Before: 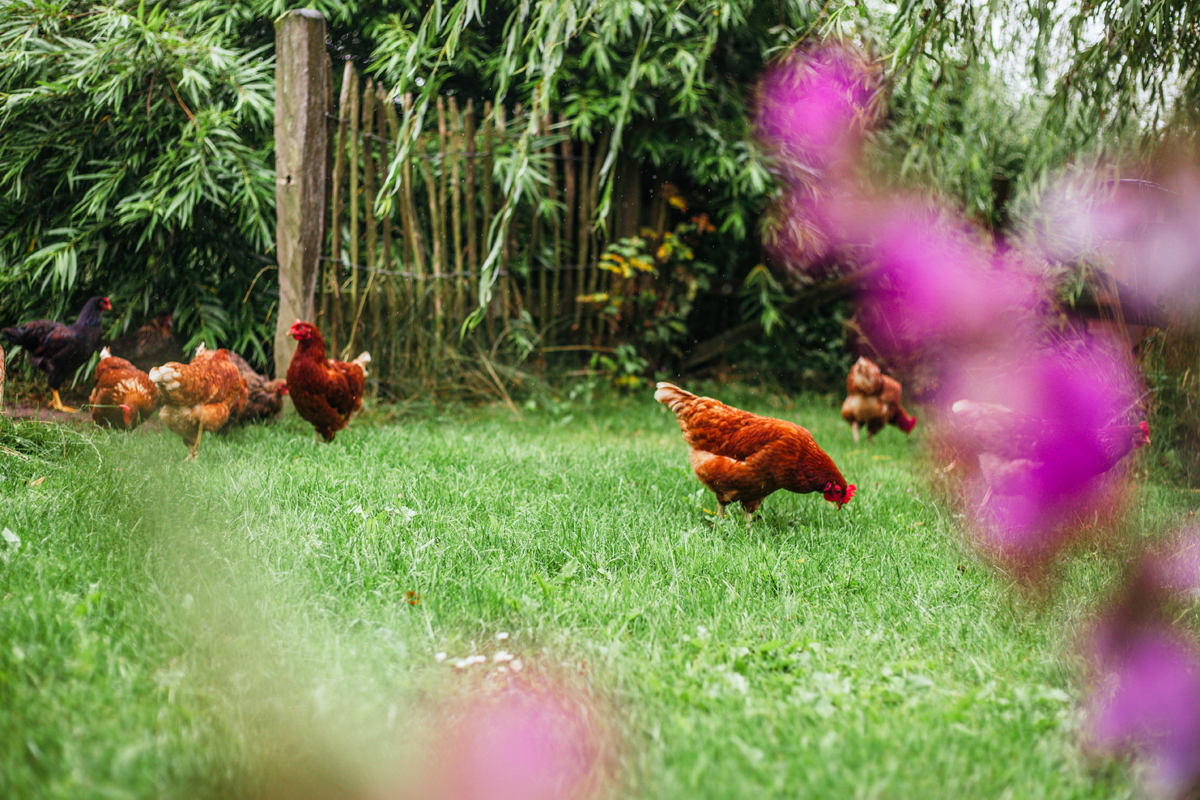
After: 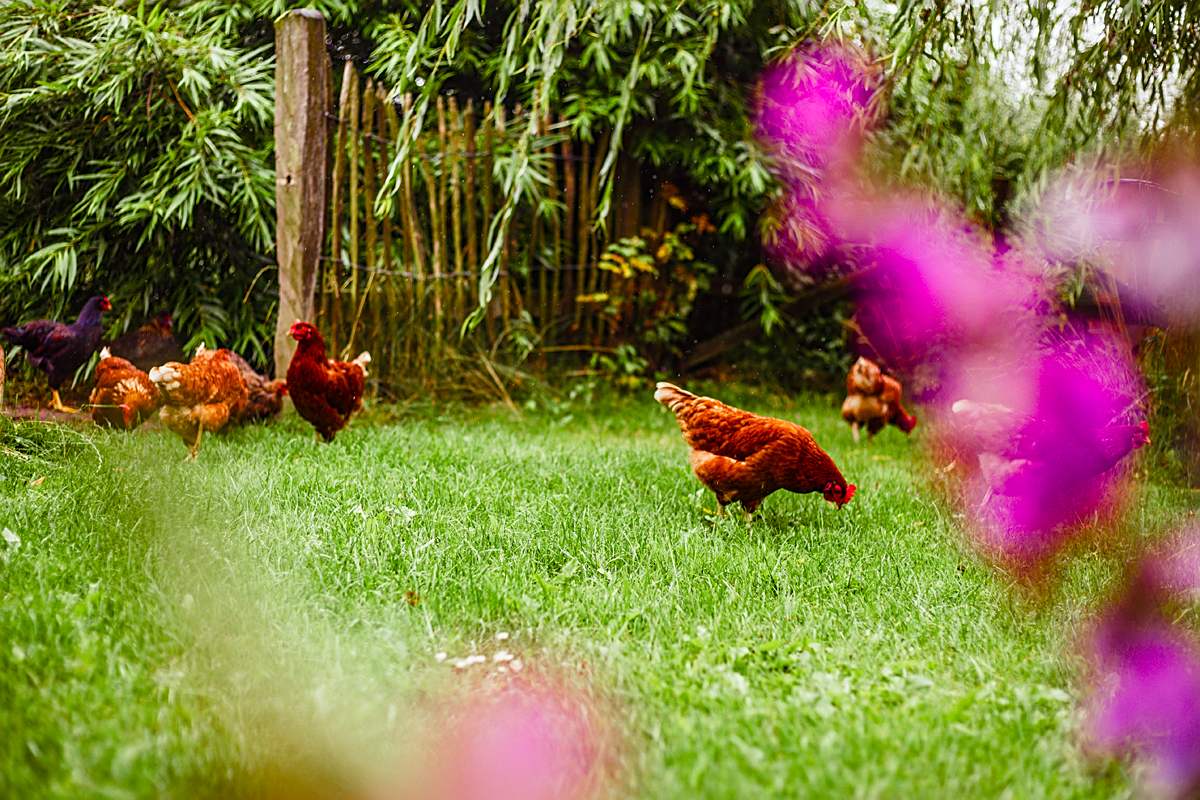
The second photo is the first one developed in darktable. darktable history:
sharpen: on, module defaults
color balance rgb: shadows lift › luminance -21.25%, shadows lift › chroma 6.594%, shadows lift › hue 270.52°, power › chroma 1.538%, power › hue 28.38°, linear chroma grading › global chroma 8.8%, perceptual saturation grading › global saturation 20%, perceptual saturation grading › highlights -24.938%, perceptual saturation grading › shadows 49.771%
